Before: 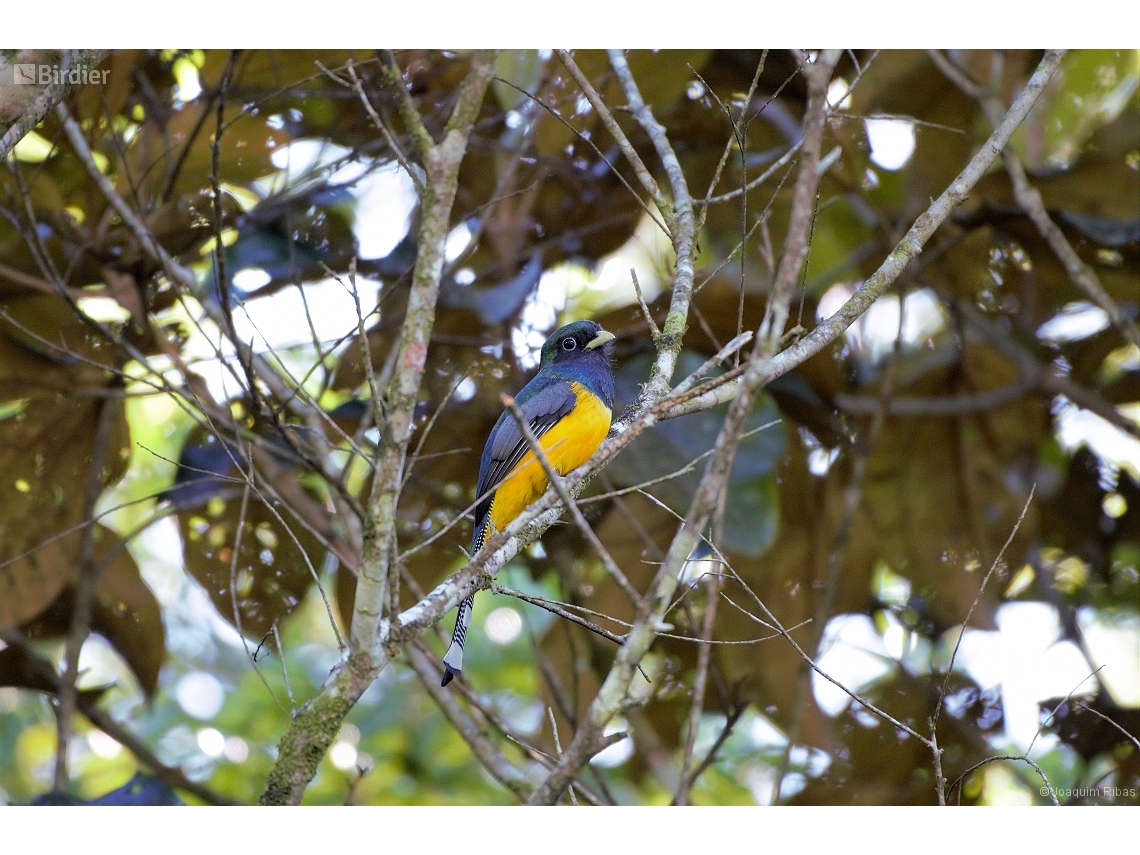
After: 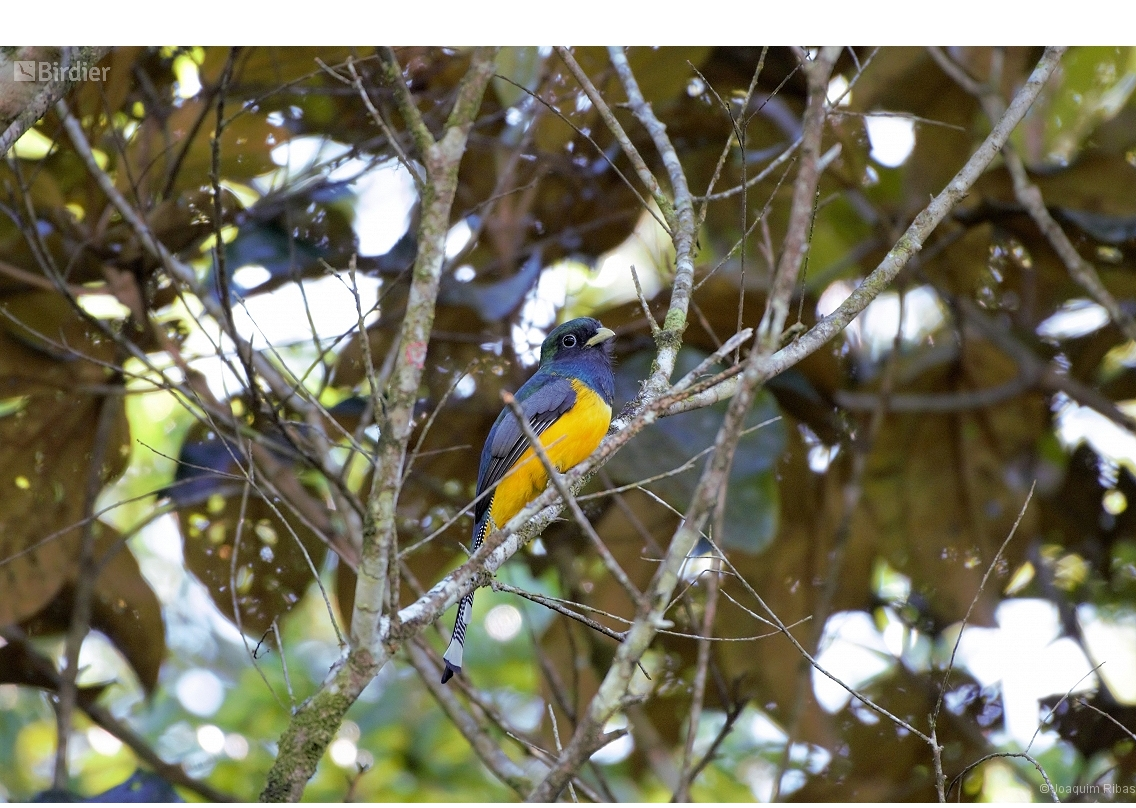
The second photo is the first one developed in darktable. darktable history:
crop: top 0.448%, right 0.264%, bottom 5.045%
white balance: red 1, blue 1
